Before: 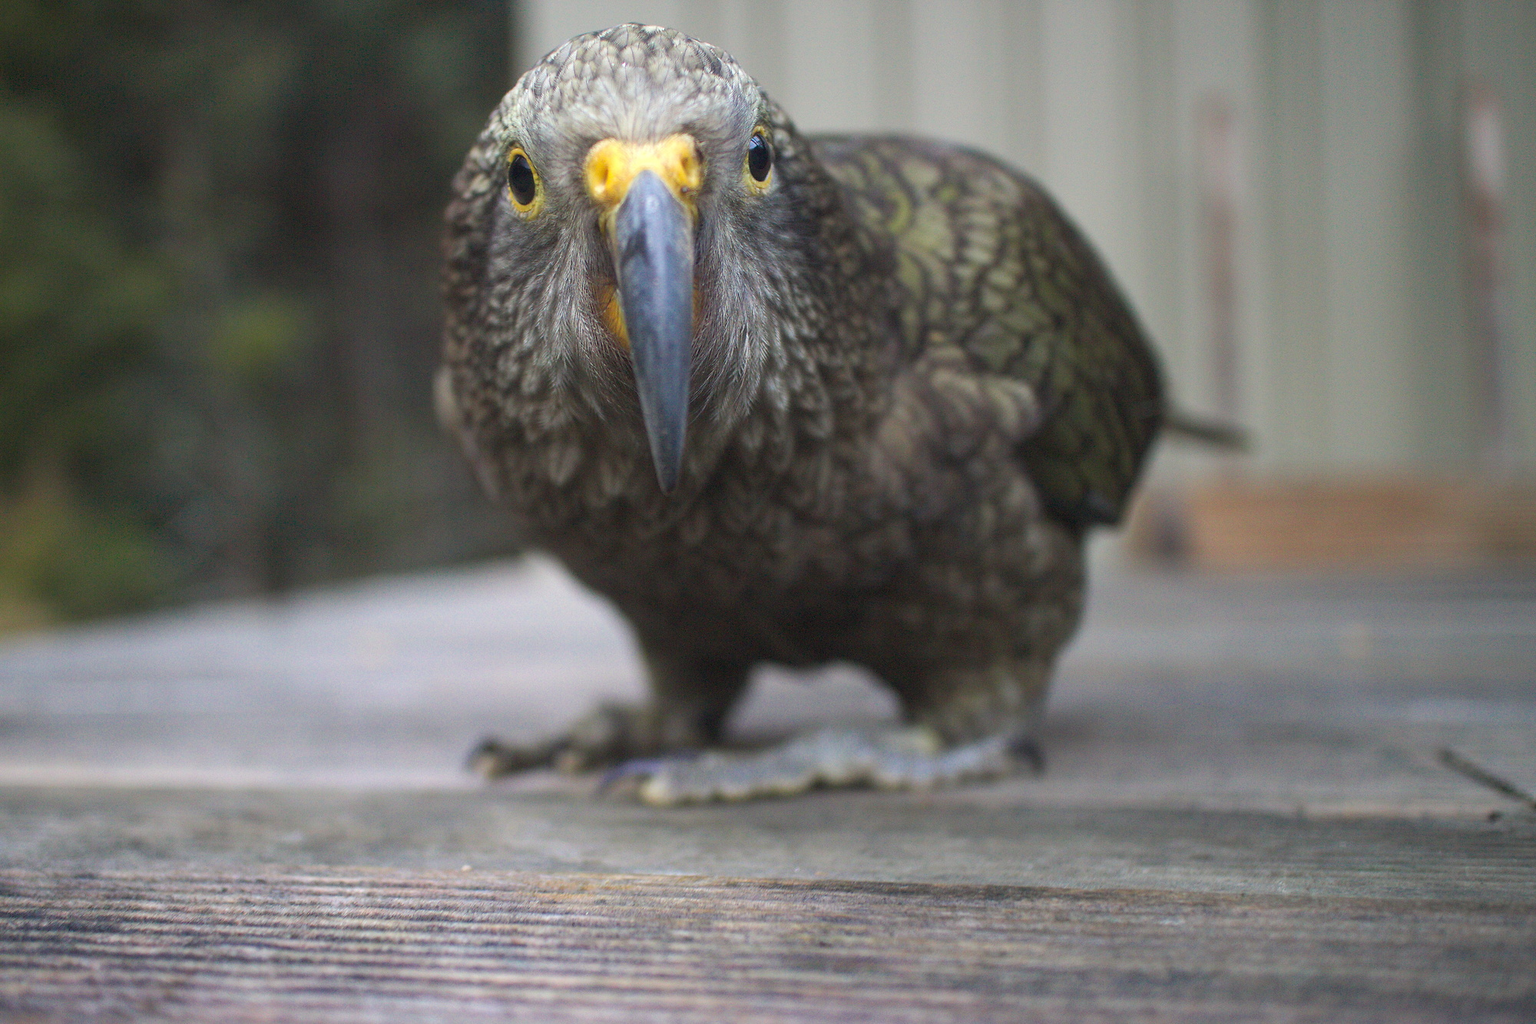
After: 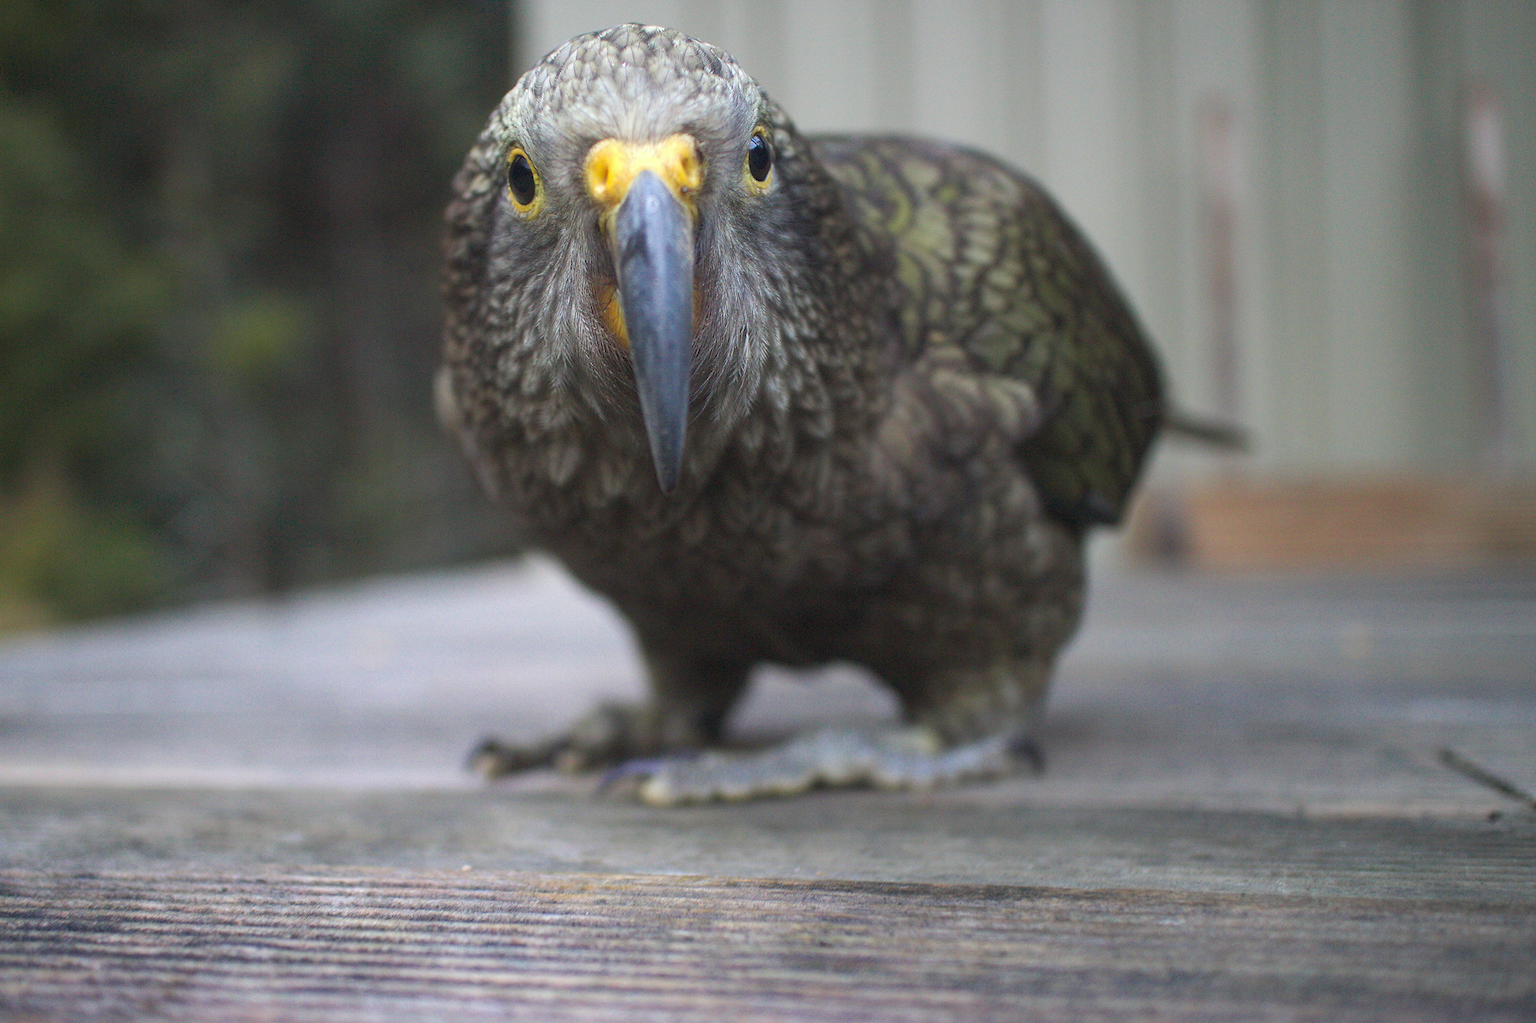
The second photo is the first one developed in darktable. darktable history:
white balance: red 0.988, blue 1.017
tone equalizer: on, module defaults
